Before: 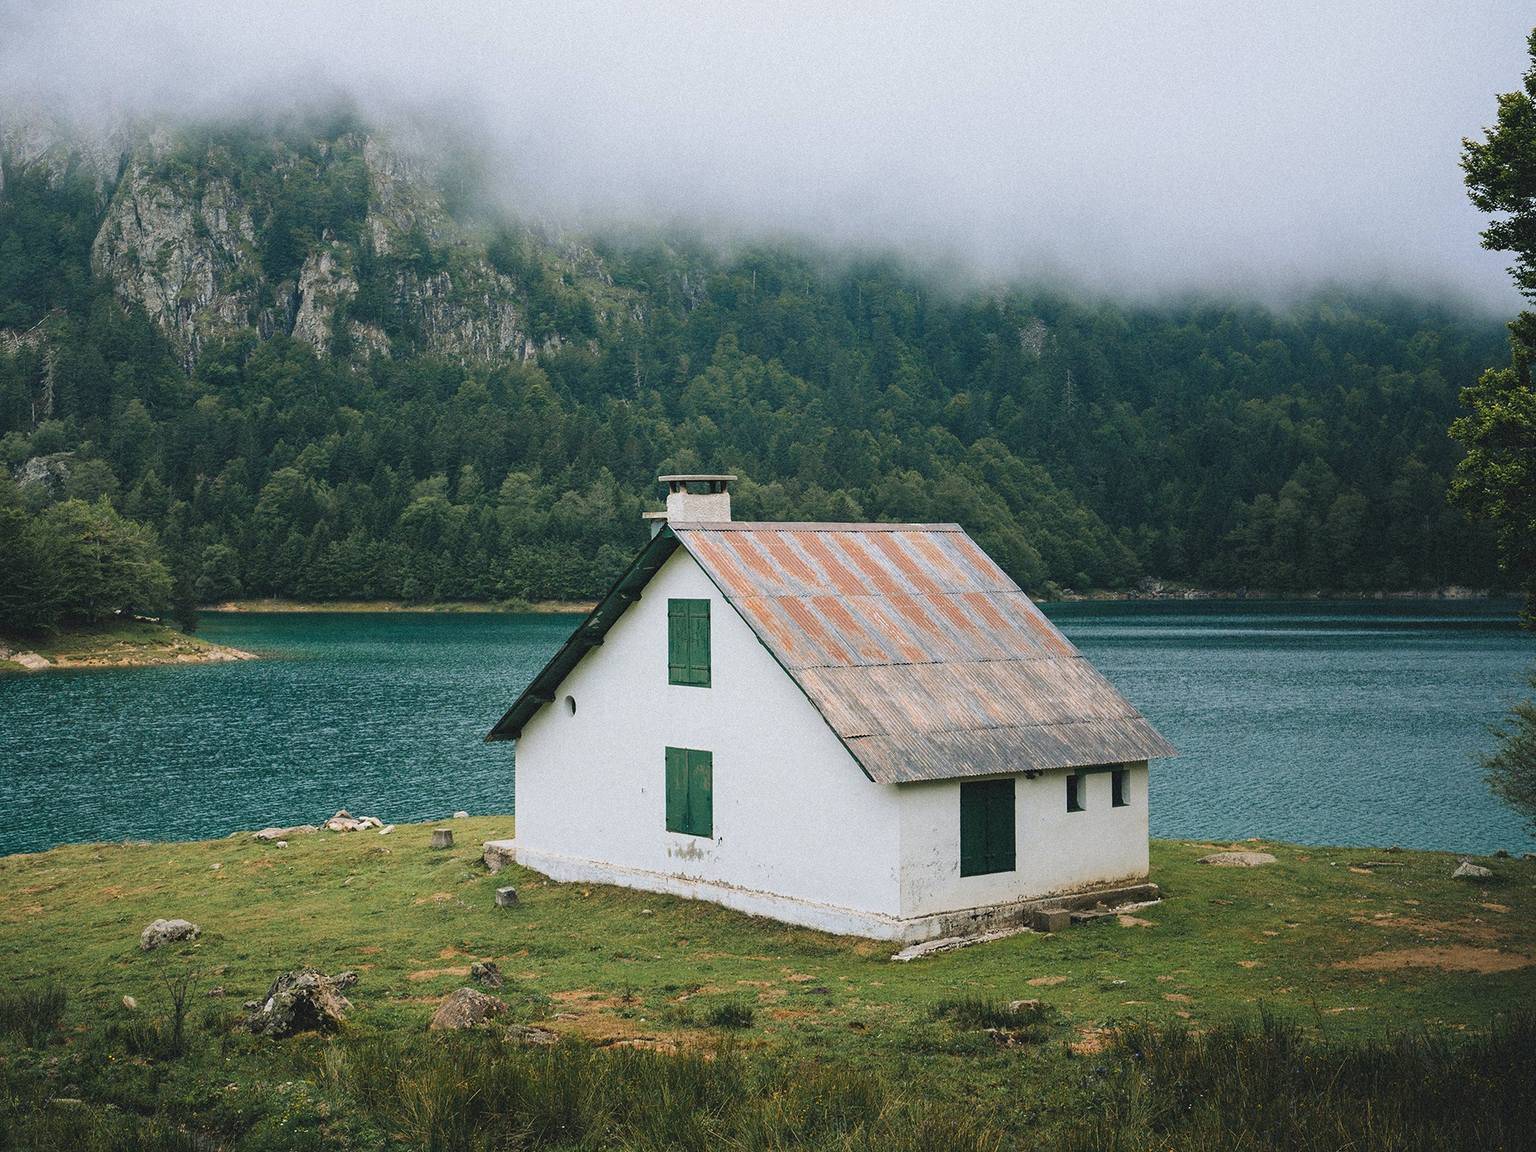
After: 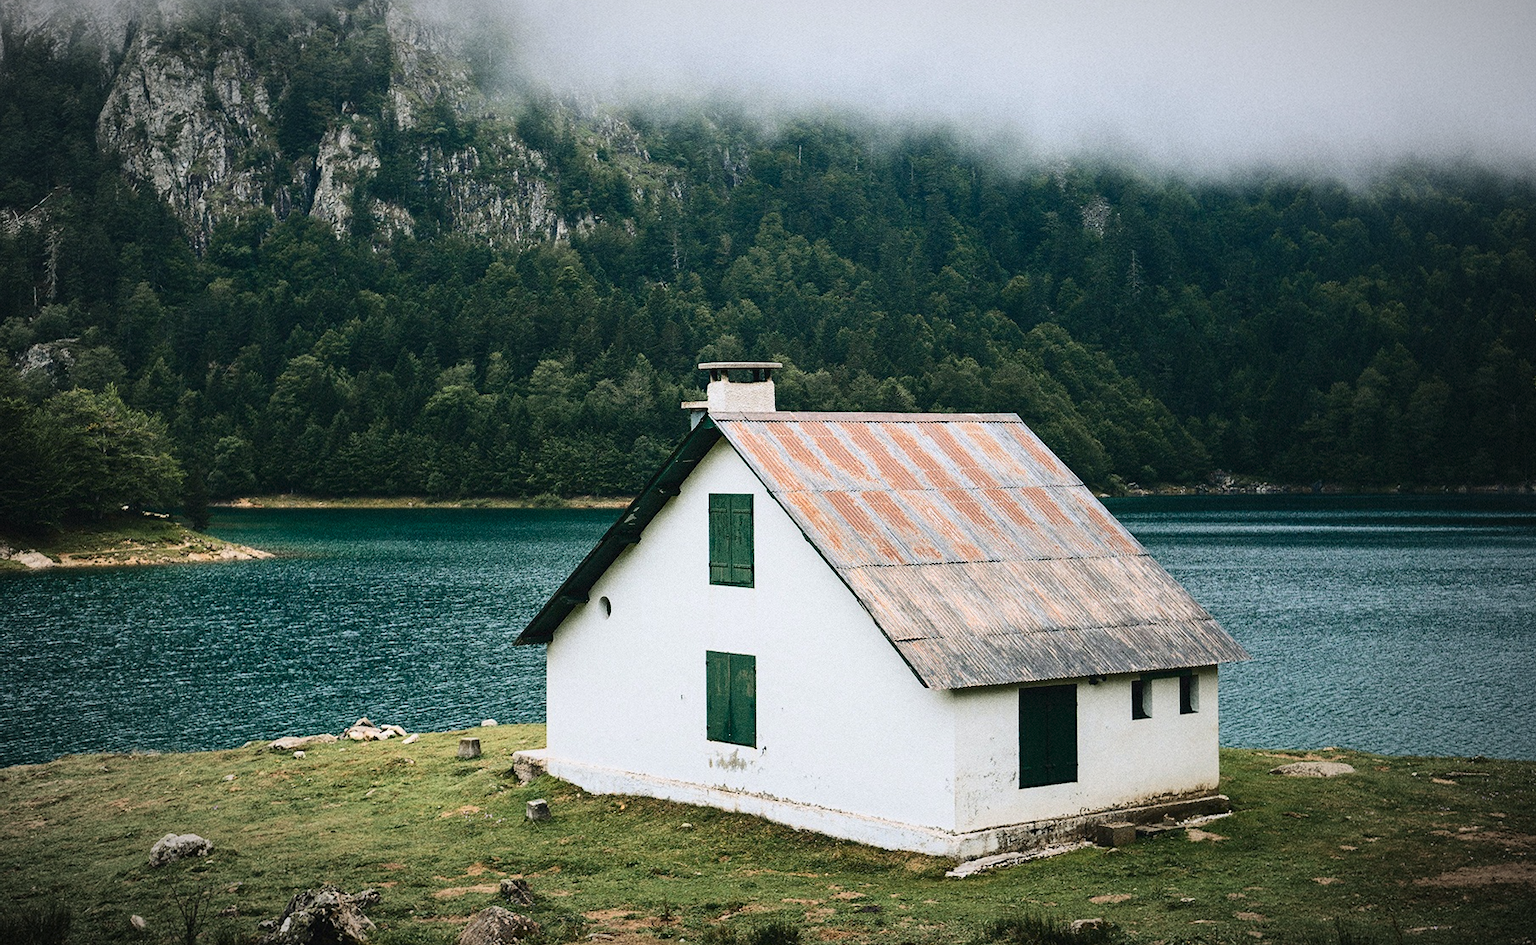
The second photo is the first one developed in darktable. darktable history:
crop and rotate: angle 0.043°, top 11.571%, right 5.598%, bottom 10.925%
contrast brightness saturation: contrast 0.293
vignetting: fall-off radius 60.13%, automatic ratio true
